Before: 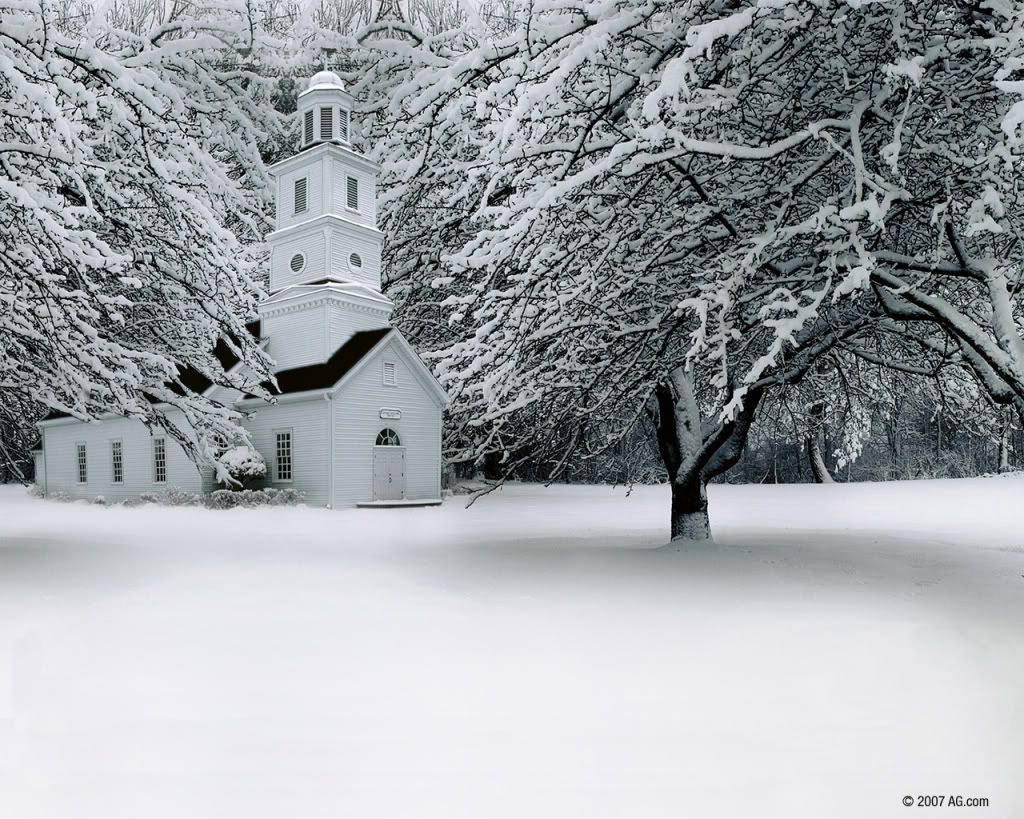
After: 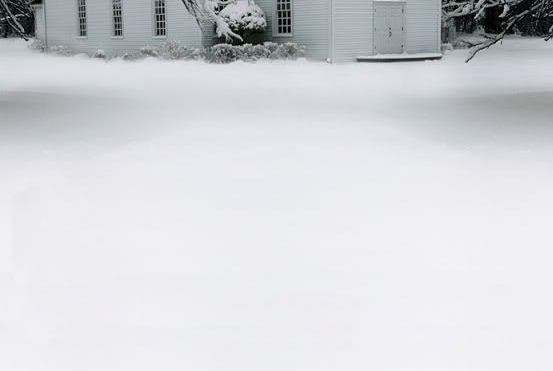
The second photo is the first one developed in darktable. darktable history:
crop and rotate: top 54.481%, right 45.924%, bottom 0.158%
